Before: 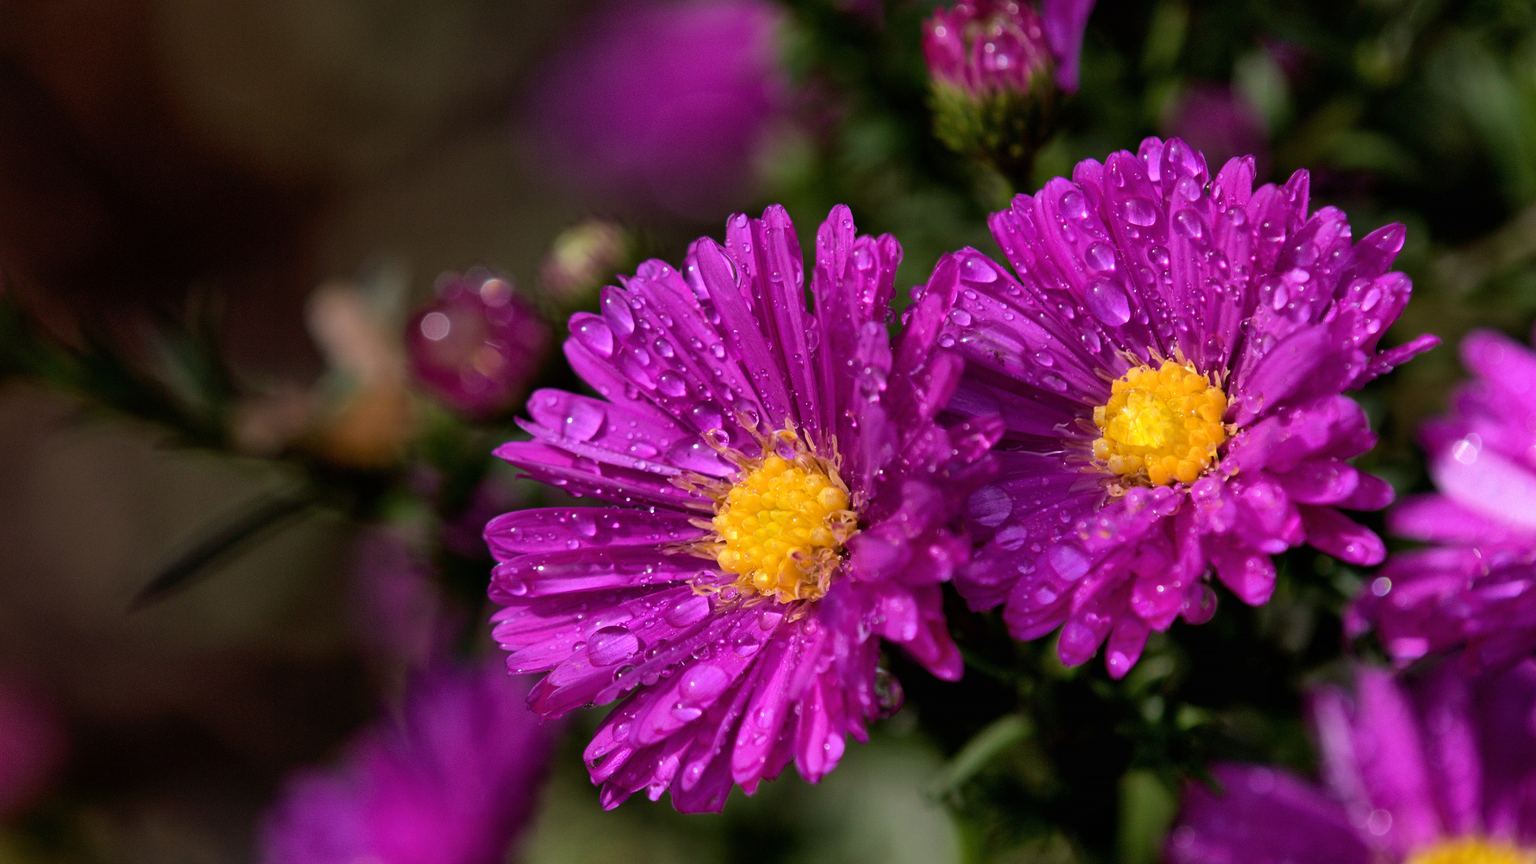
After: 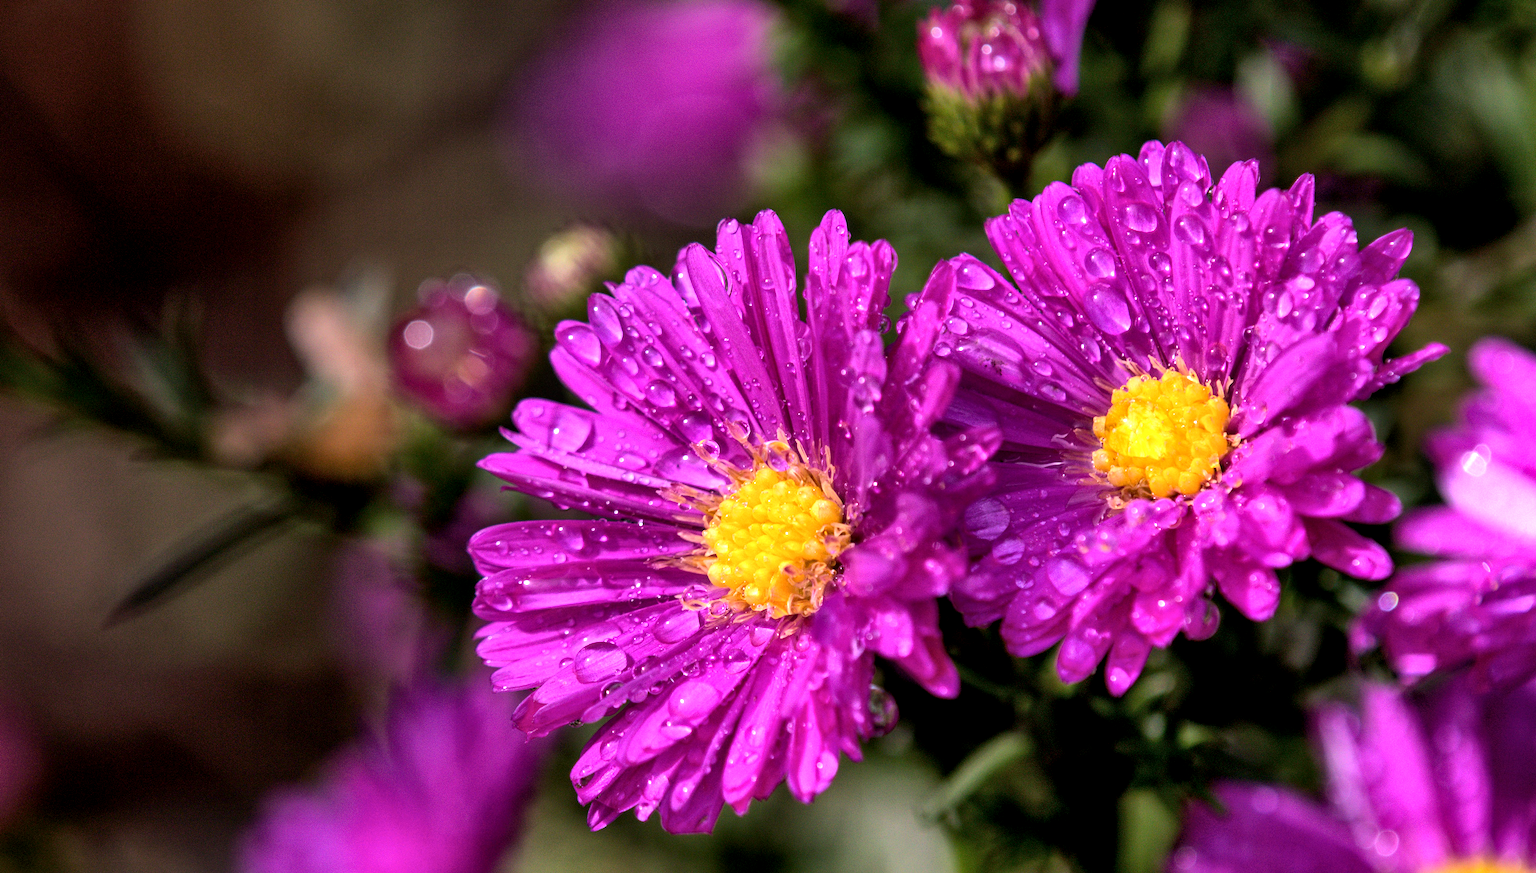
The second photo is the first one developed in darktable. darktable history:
crop and rotate: left 1.774%, right 0.633%, bottom 1.28%
levels: mode automatic, black 0.023%, white 99.97%, levels [0.062, 0.494, 0.925]
white balance: red 1.05, blue 1.072
exposure: exposure 0.6 EV, compensate highlight preservation false
local contrast: on, module defaults
